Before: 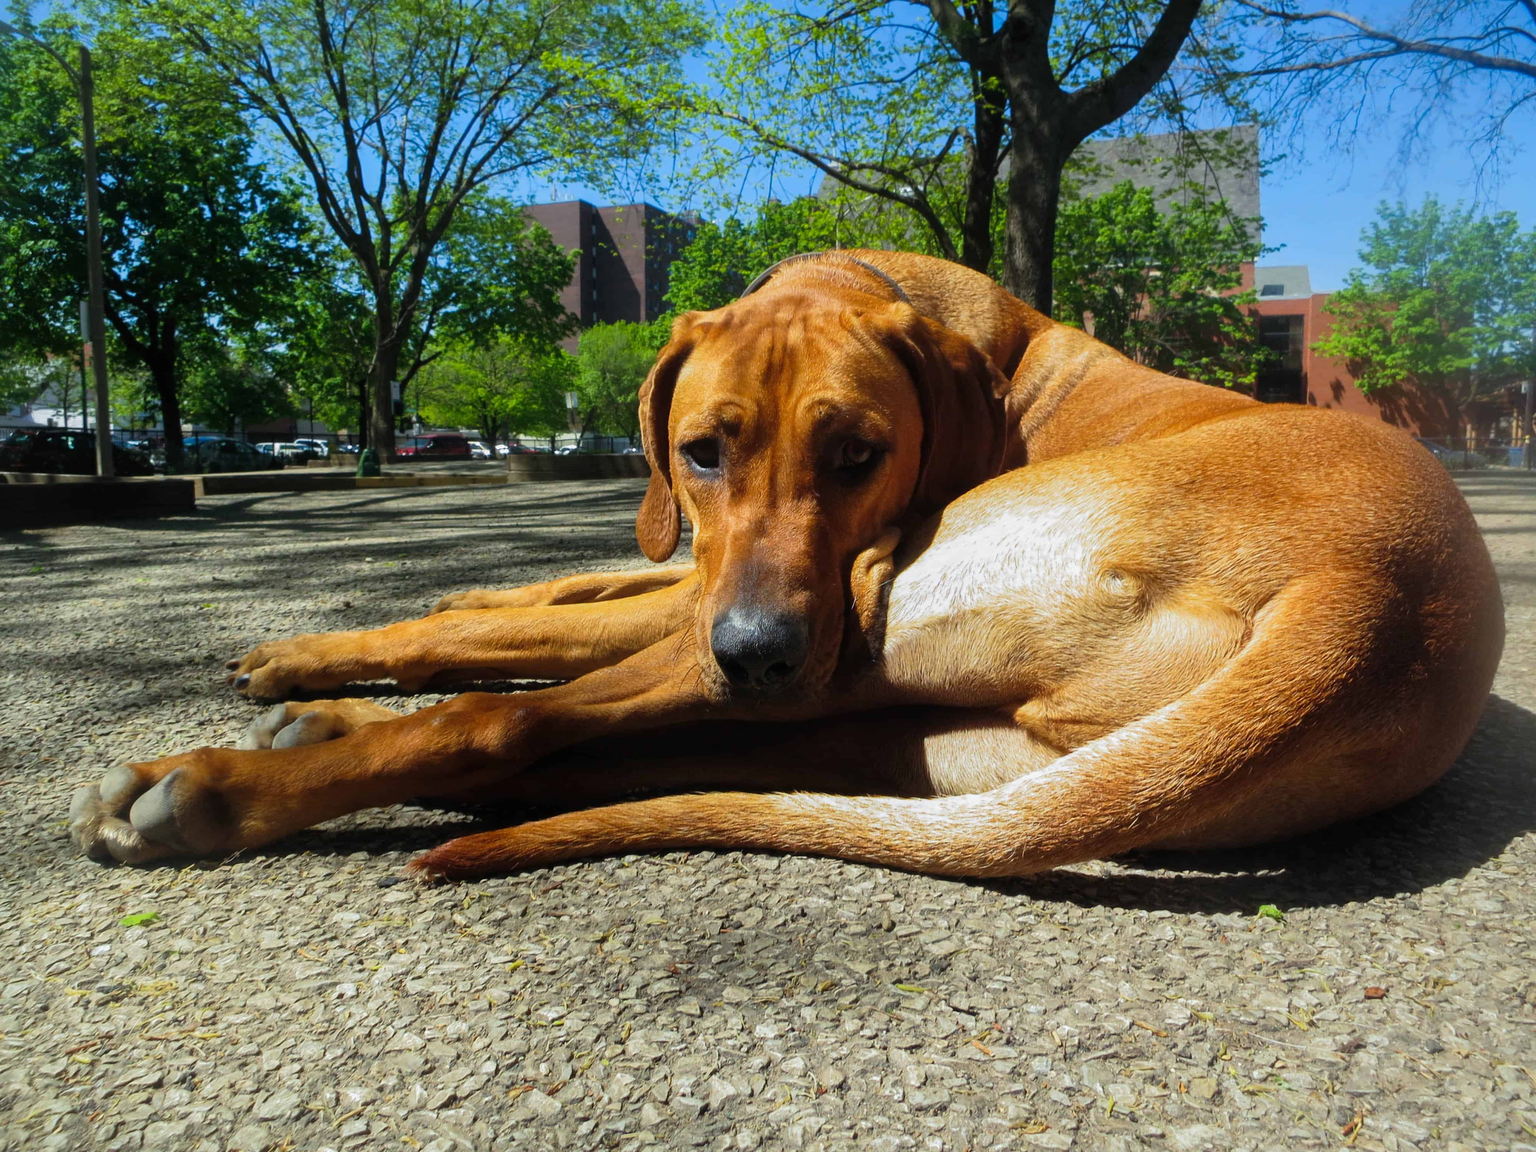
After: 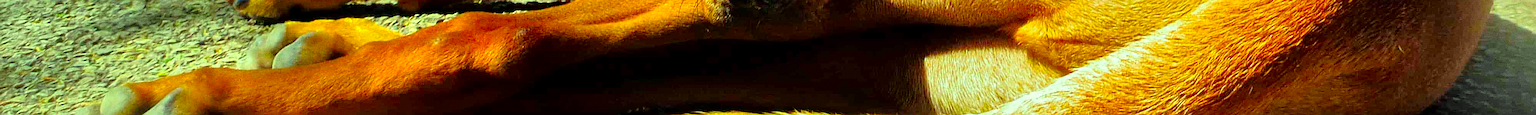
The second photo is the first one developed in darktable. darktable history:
tone equalizer: -7 EV 0.15 EV, -6 EV 0.6 EV, -5 EV 1.15 EV, -4 EV 1.33 EV, -3 EV 1.15 EV, -2 EV 0.6 EV, -1 EV 0.15 EV, mask exposure compensation -0.5 EV
local contrast: mode bilateral grid, contrast 20, coarseness 50, detail 120%, midtone range 0.2
exposure: black level correction 0.002, exposure 0.15 EV, compensate highlight preservation false
crop and rotate: top 59.084%, bottom 30.916%
sharpen: on, module defaults
color correction: highlights a* -10.77, highlights b* 9.8, saturation 1.72
grain: coarseness 0.09 ISO, strength 40%
